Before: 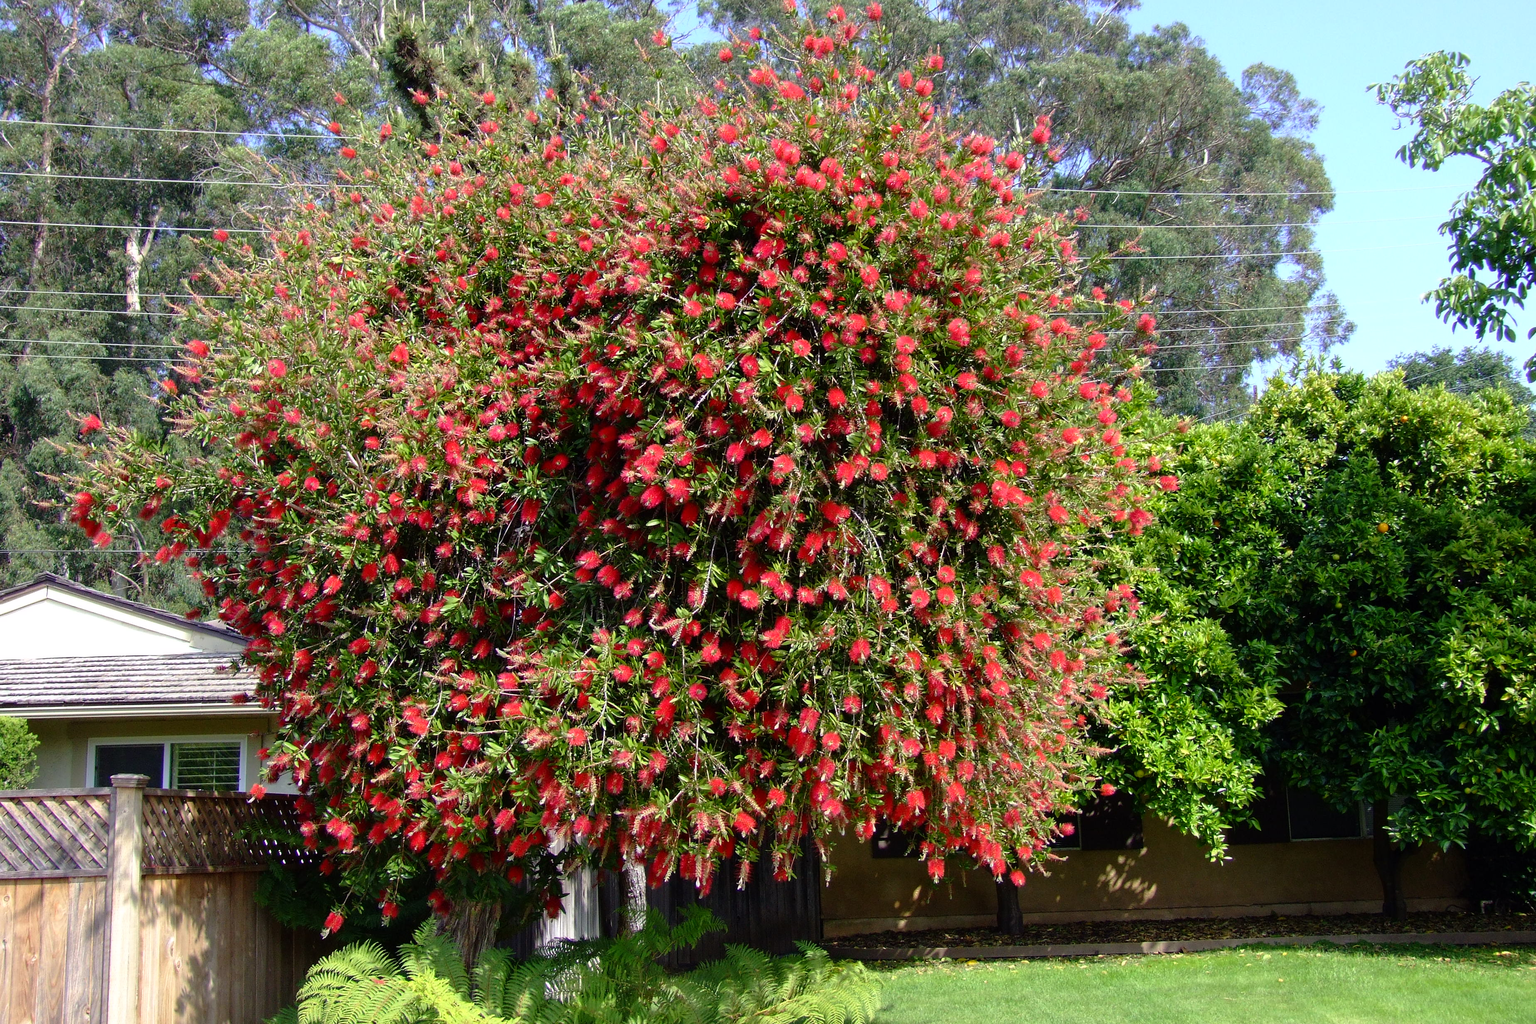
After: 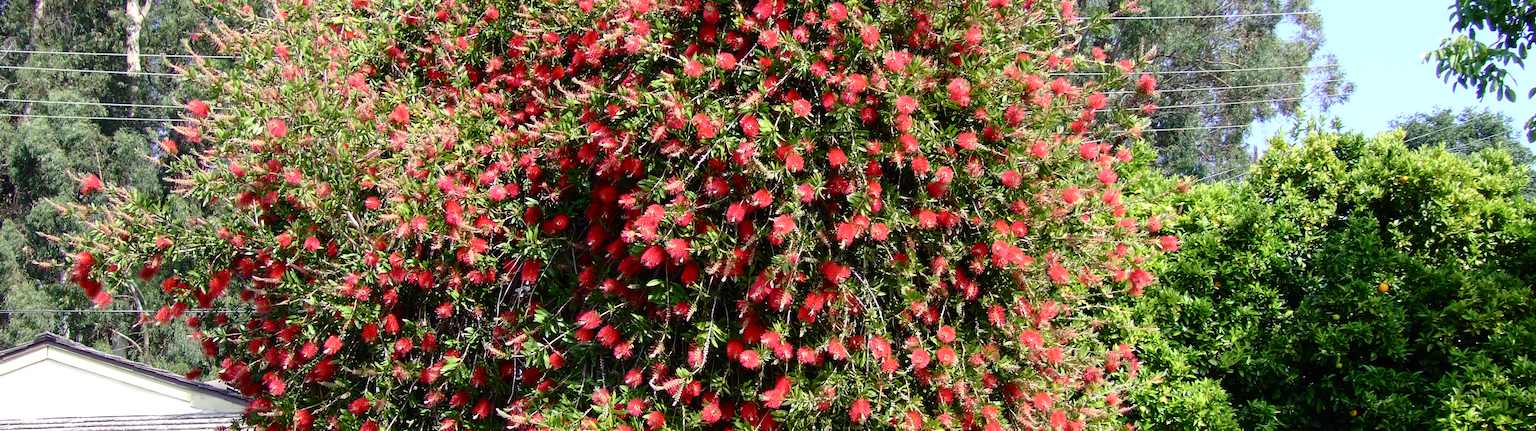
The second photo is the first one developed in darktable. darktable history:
crop and rotate: top 23.486%, bottom 34.339%
contrast brightness saturation: contrast 0.236, brightness 0.086
